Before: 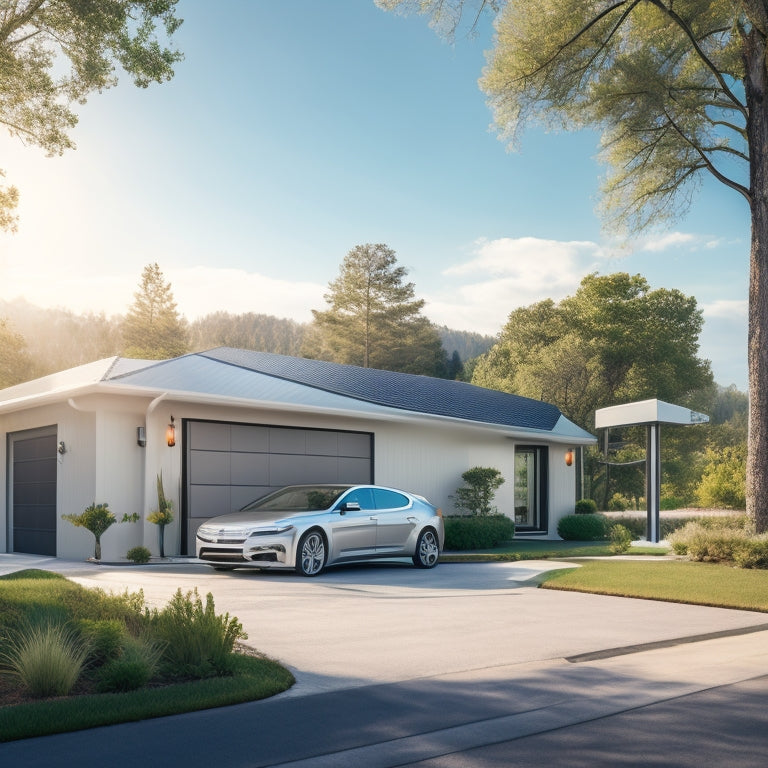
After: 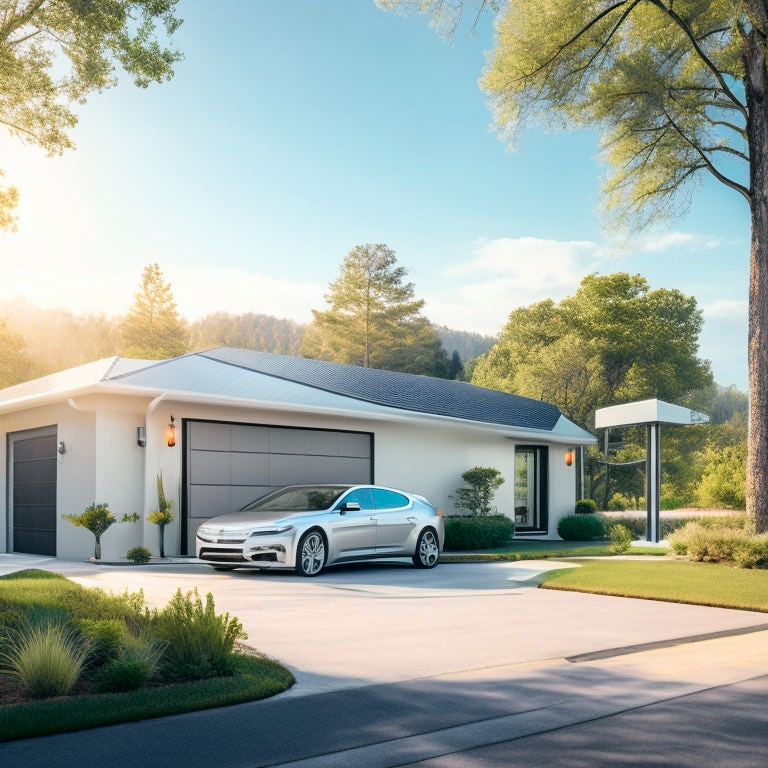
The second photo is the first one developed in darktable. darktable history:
tone curve: curves: ch0 [(0, 0) (0.051, 0.021) (0.11, 0.069) (0.25, 0.268) (0.427, 0.504) (0.715, 0.788) (0.908, 0.946) (1, 1)]; ch1 [(0, 0) (0.35, 0.29) (0.417, 0.352) (0.442, 0.421) (0.483, 0.474) (0.494, 0.485) (0.504, 0.501) (0.536, 0.551) (0.566, 0.596) (1, 1)]; ch2 [(0, 0) (0.48, 0.48) (0.504, 0.5) (0.53, 0.528) (0.554, 0.584) (0.642, 0.684) (0.824, 0.815) (1, 1)], color space Lab, independent channels, preserve colors none
